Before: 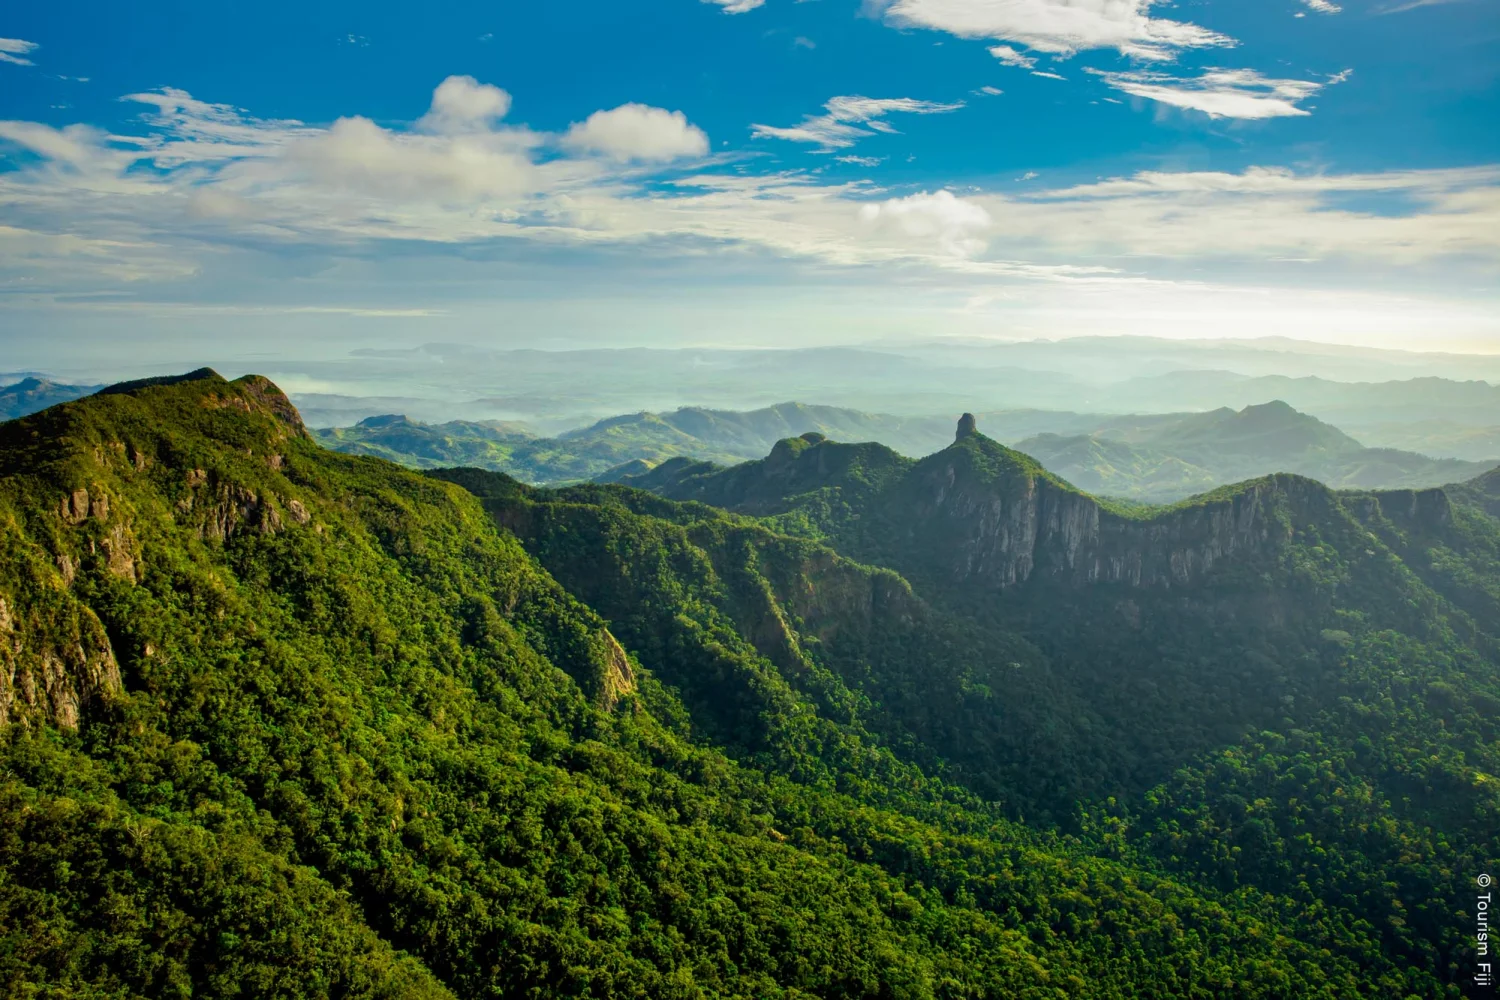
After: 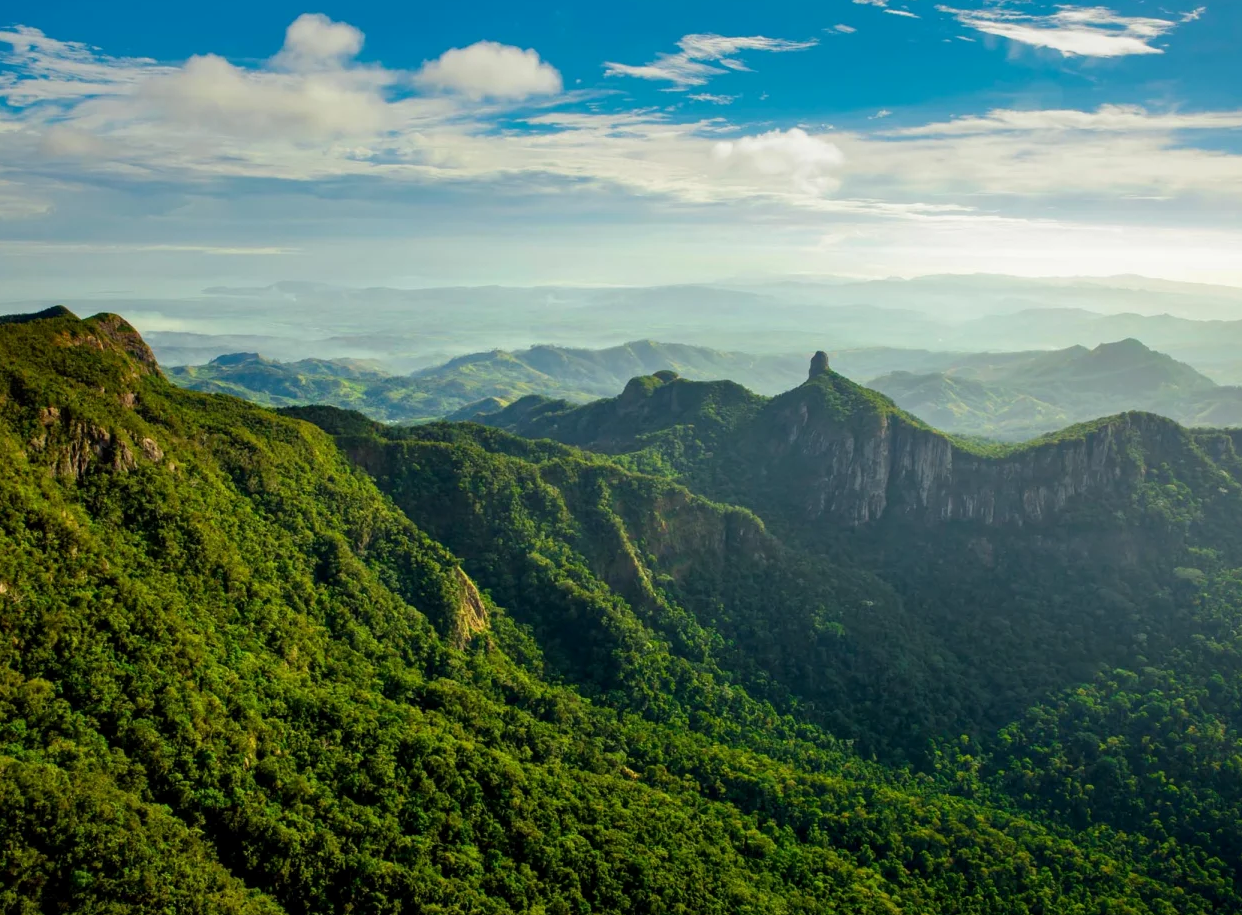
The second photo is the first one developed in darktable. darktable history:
crop: left 9.807%, top 6.259%, right 7.334%, bottom 2.177%
exposure: black level correction 0.001, compensate highlight preservation false
